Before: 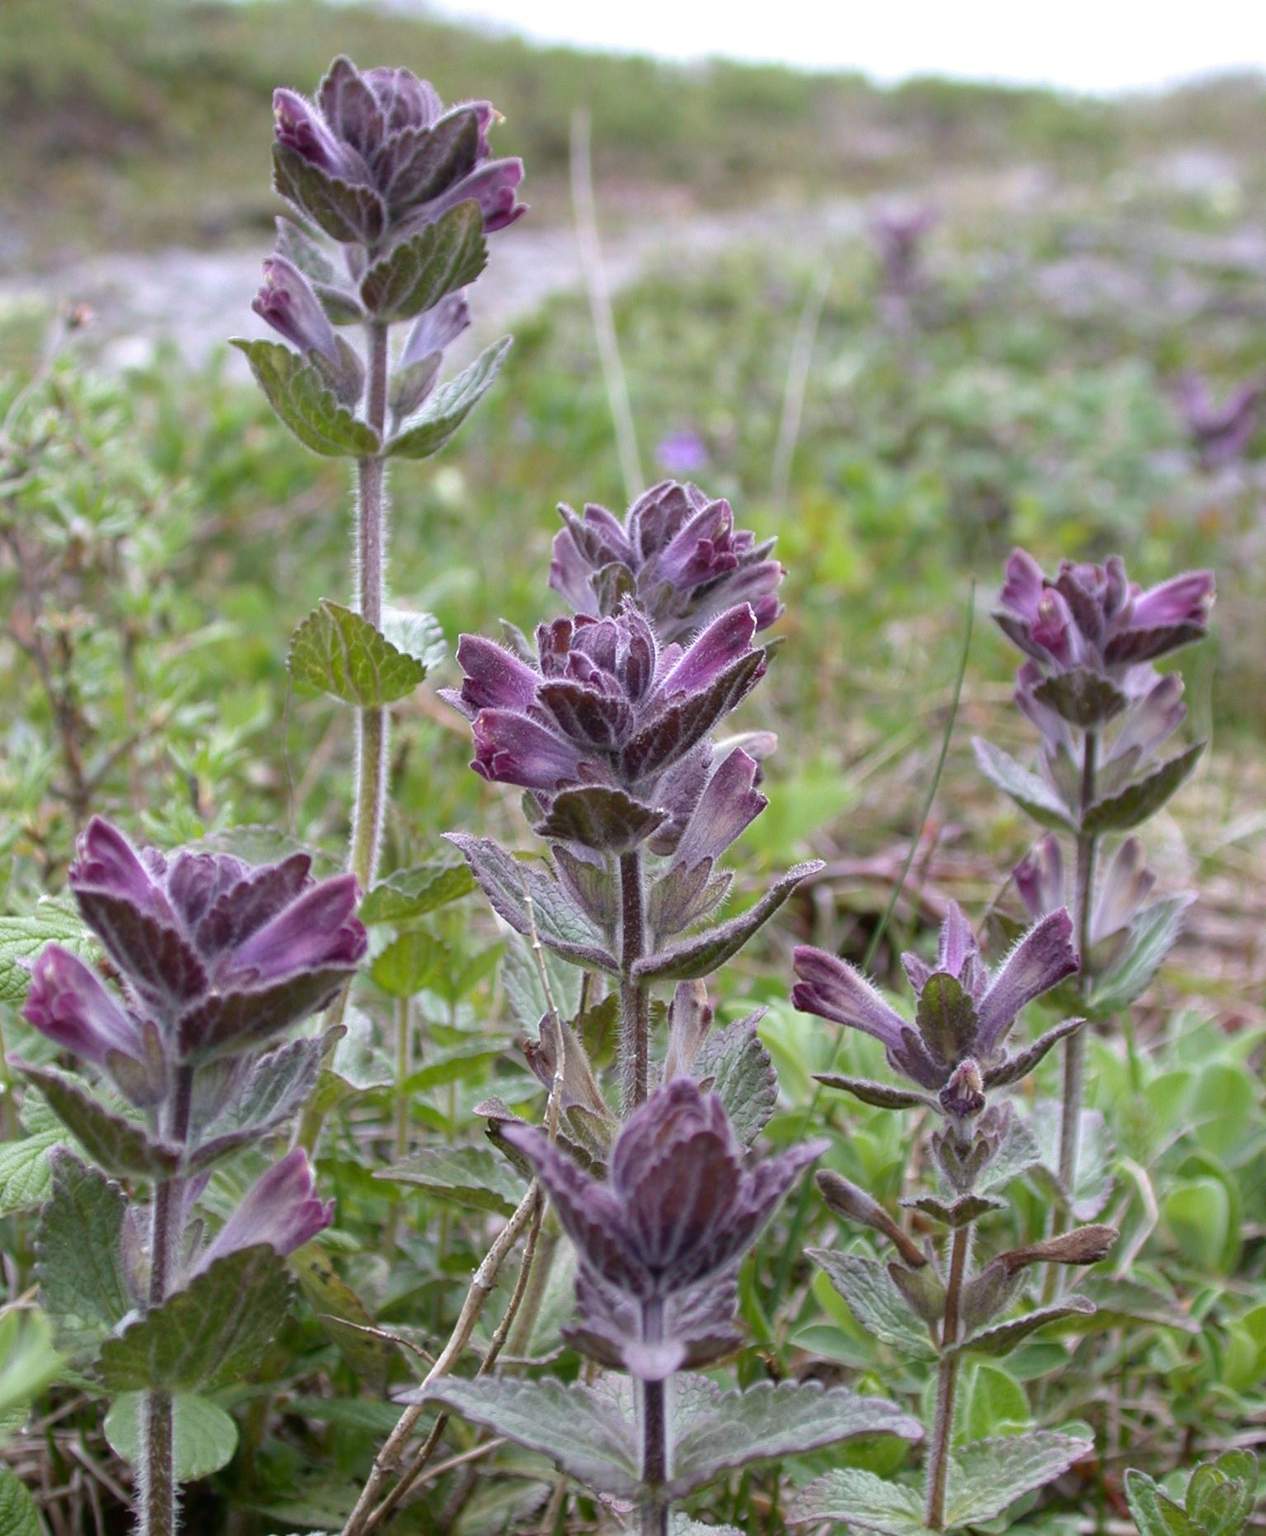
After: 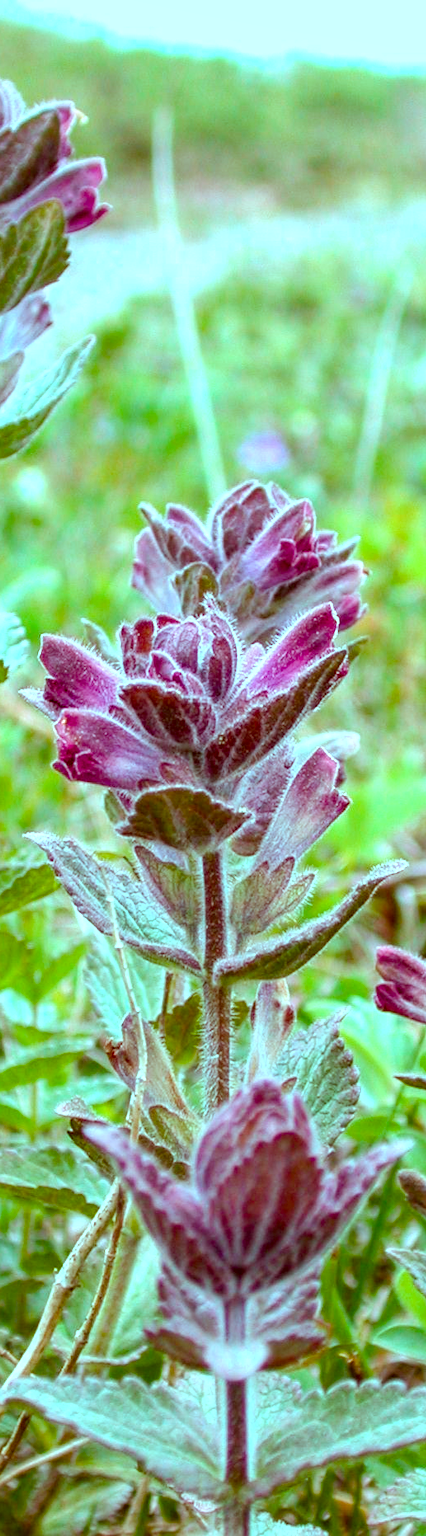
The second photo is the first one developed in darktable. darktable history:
tone curve: curves: ch0 [(0, 0) (0.003, 0.003) (0.011, 0.011) (0.025, 0.025) (0.044, 0.044) (0.069, 0.069) (0.1, 0.099) (0.136, 0.135) (0.177, 0.176) (0.224, 0.223) (0.277, 0.275) (0.335, 0.333) (0.399, 0.396) (0.468, 0.465) (0.543, 0.546) (0.623, 0.625) (0.709, 0.711) (0.801, 0.802) (0.898, 0.898) (1, 1)], color space Lab, independent channels, preserve colors none
tone equalizer: edges refinement/feathering 500, mask exposure compensation -1.57 EV, preserve details no
crop: left 33.036%, right 33.246%
exposure: black level correction 0.001, exposure 0.5 EV, compensate highlight preservation false
local contrast: detail 130%
contrast brightness saturation: contrast 0.045, brightness 0.069, saturation 0.01
color correction: highlights a* -14.59, highlights b* -16.93, shadows a* 10.54, shadows b* 29.68
color balance rgb: highlights gain › luminance 15.553%, highlights gain › chroma 6.899%, highlights gain › hue 124°, linear chroma grading › global chroma 15.201%, perceptual saturation grading › global saturation 20%, perceptual saturation grading › highlights -25.377%, perceptual saturation grading › shadows 49.369%, global vibrance 20%
